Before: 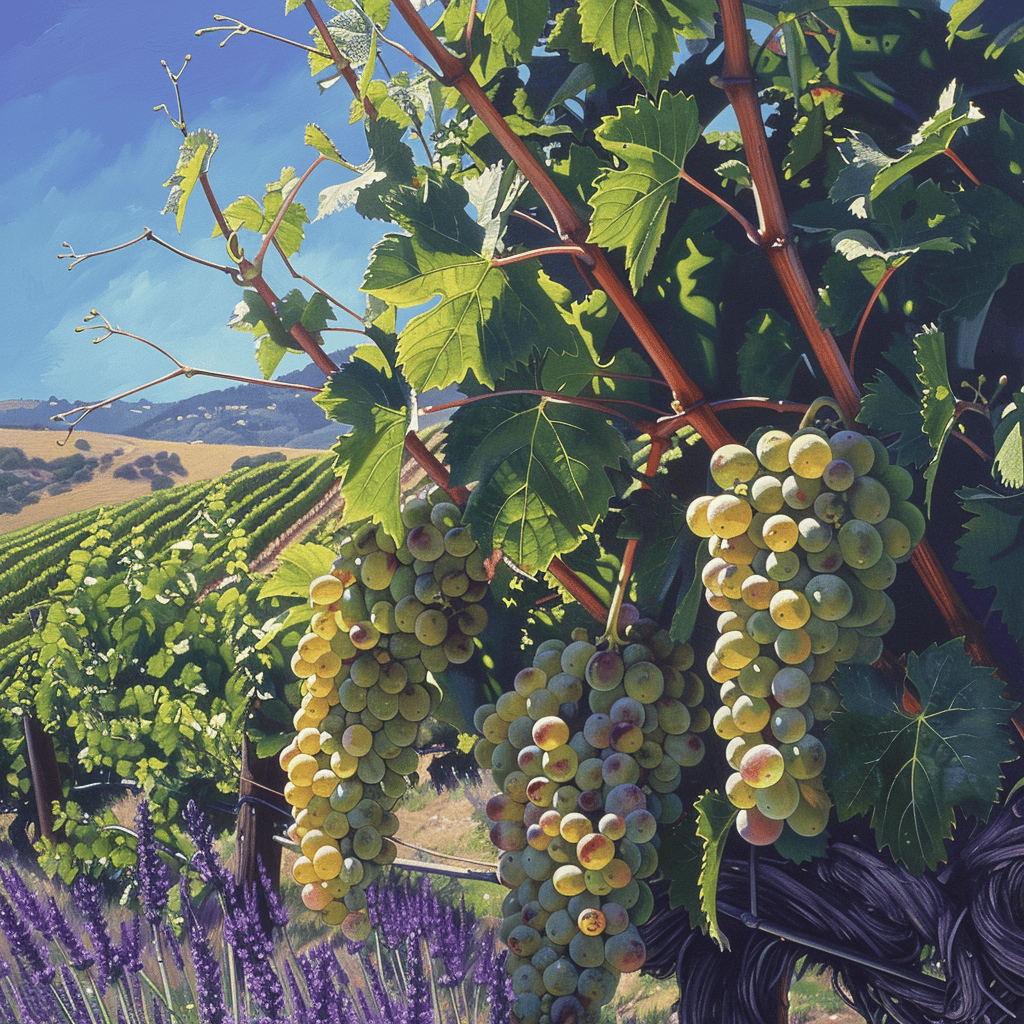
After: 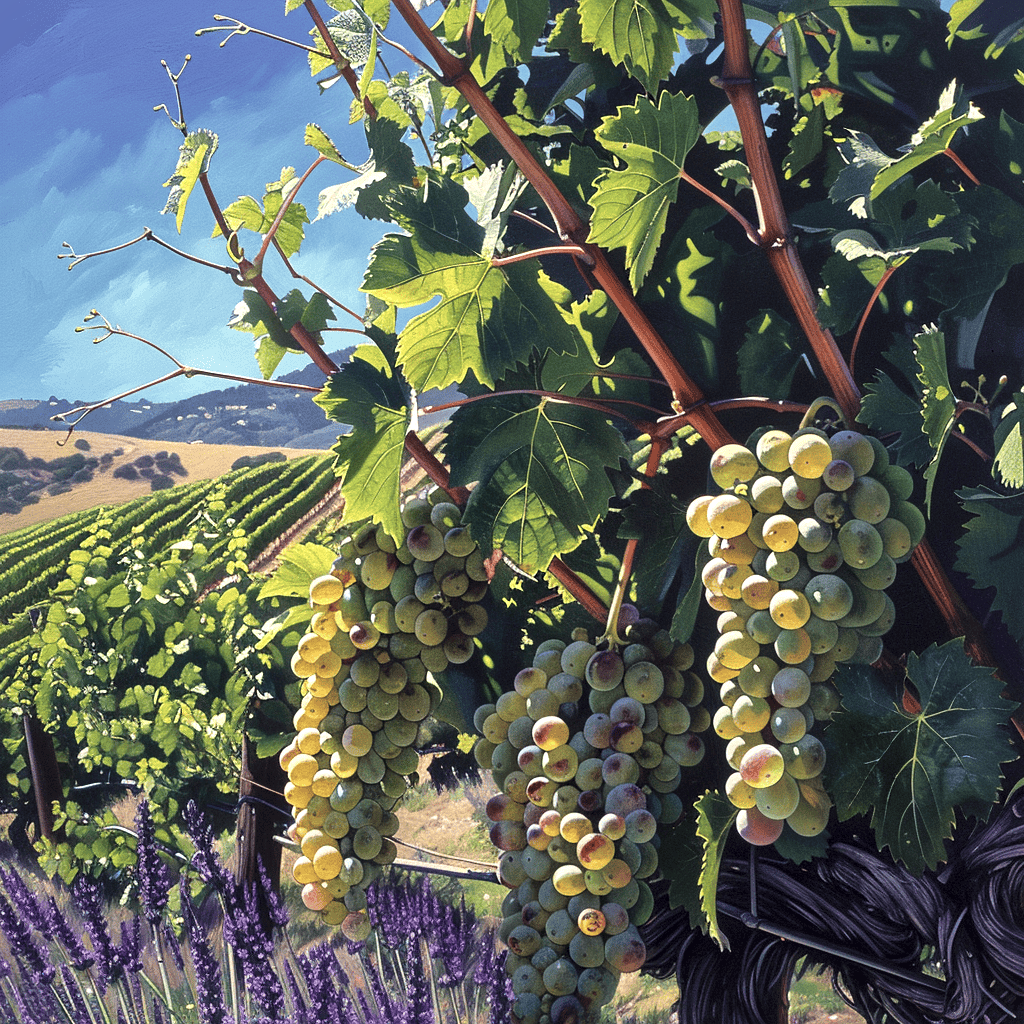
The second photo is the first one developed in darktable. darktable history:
local contrast: mode bilateral grid, contrast 21, coarseness 50, detail 144%, midtone range 0.2
levels: levels [0.052, 0.496, 0.908]
